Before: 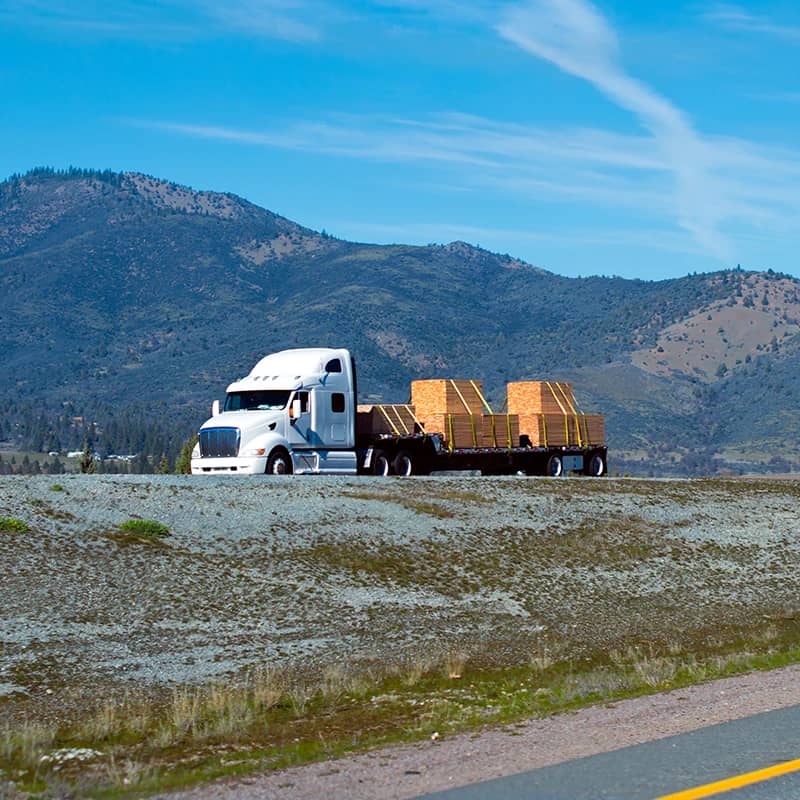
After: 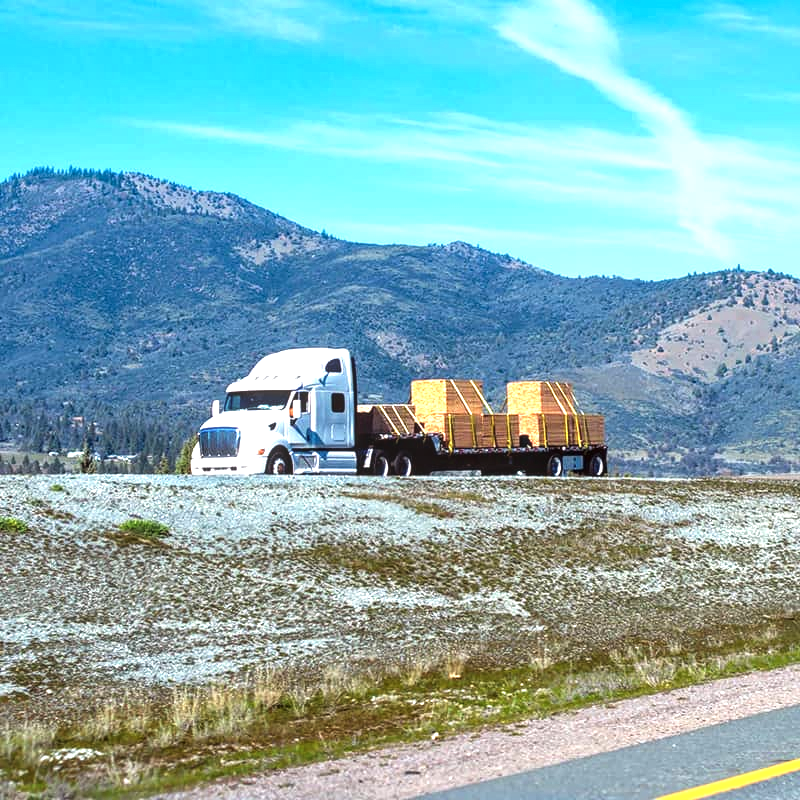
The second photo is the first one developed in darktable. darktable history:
local contrast: highlights 57%, detail 146%
exposure: black level correction -0.006, exposure 1 EV, compensate highlight preservation false
